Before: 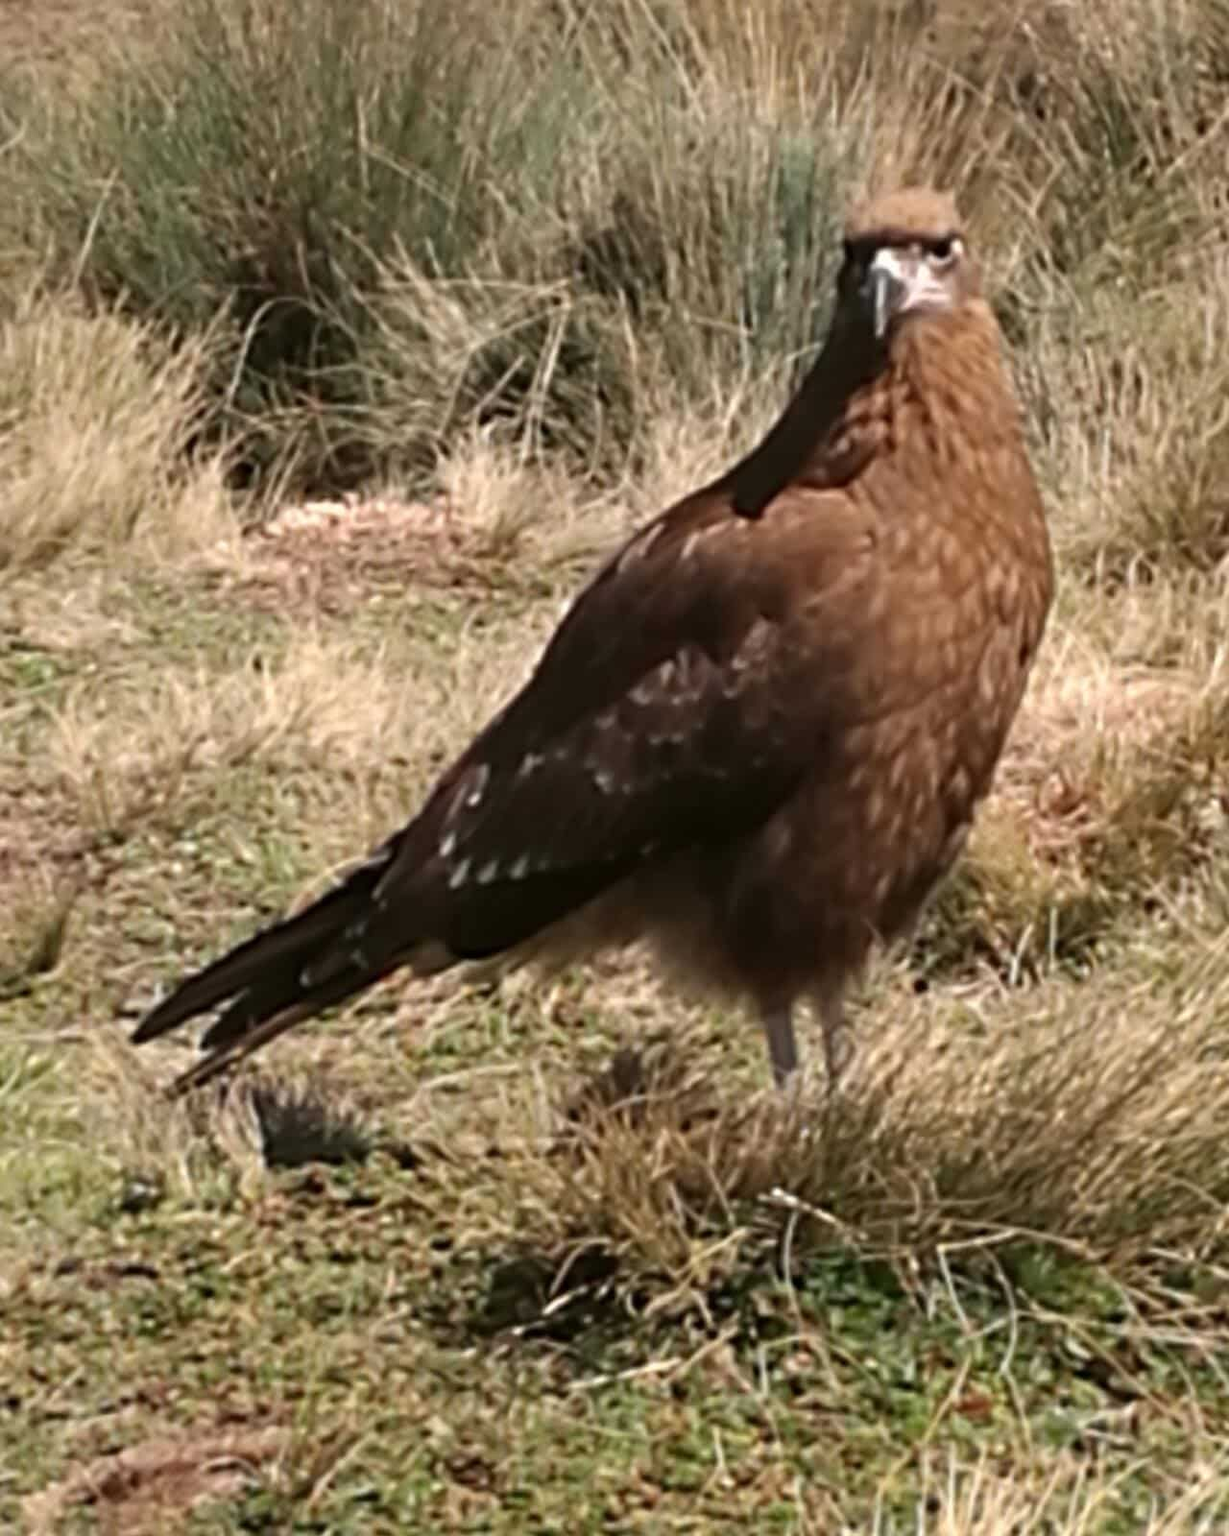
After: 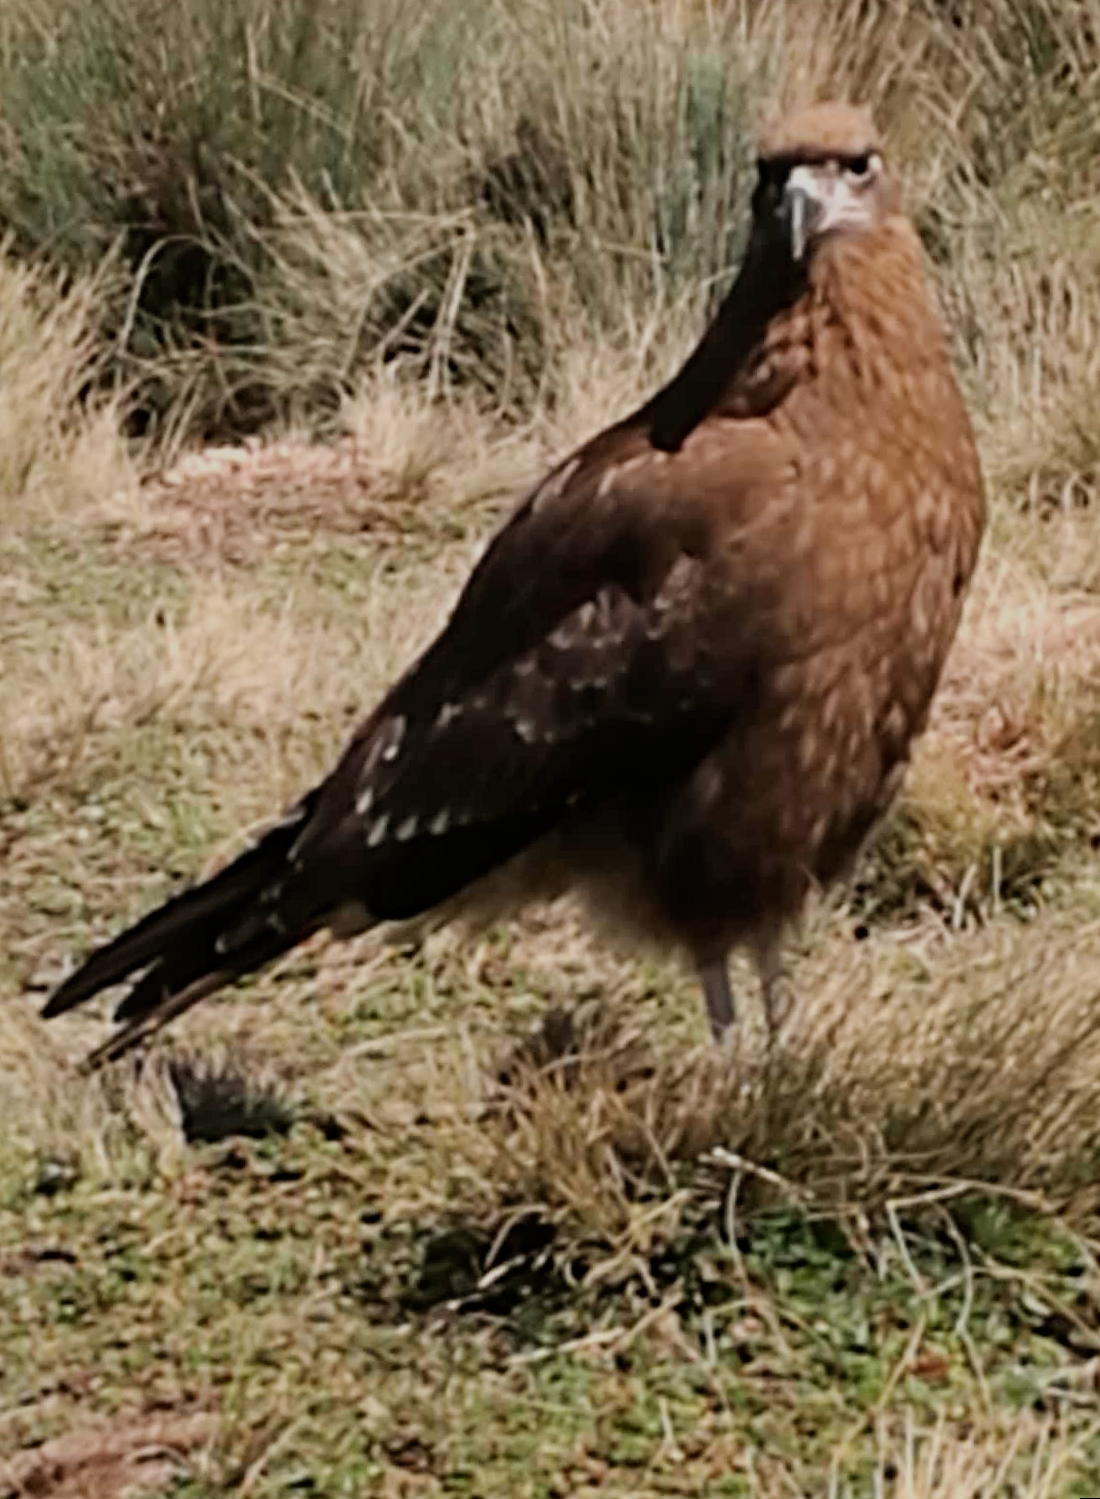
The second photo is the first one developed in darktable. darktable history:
filmic rgb: black relative exposure -7.65 EV, white relative exposure 4.56 EV, hardness 3.61
rotate and perspective: rotation -1.77°, lens shift (horizontal) 0.004, automatic cropping off
crop: left 9.807%, top 6.259%, right 7.334%, bottom 2.177%
